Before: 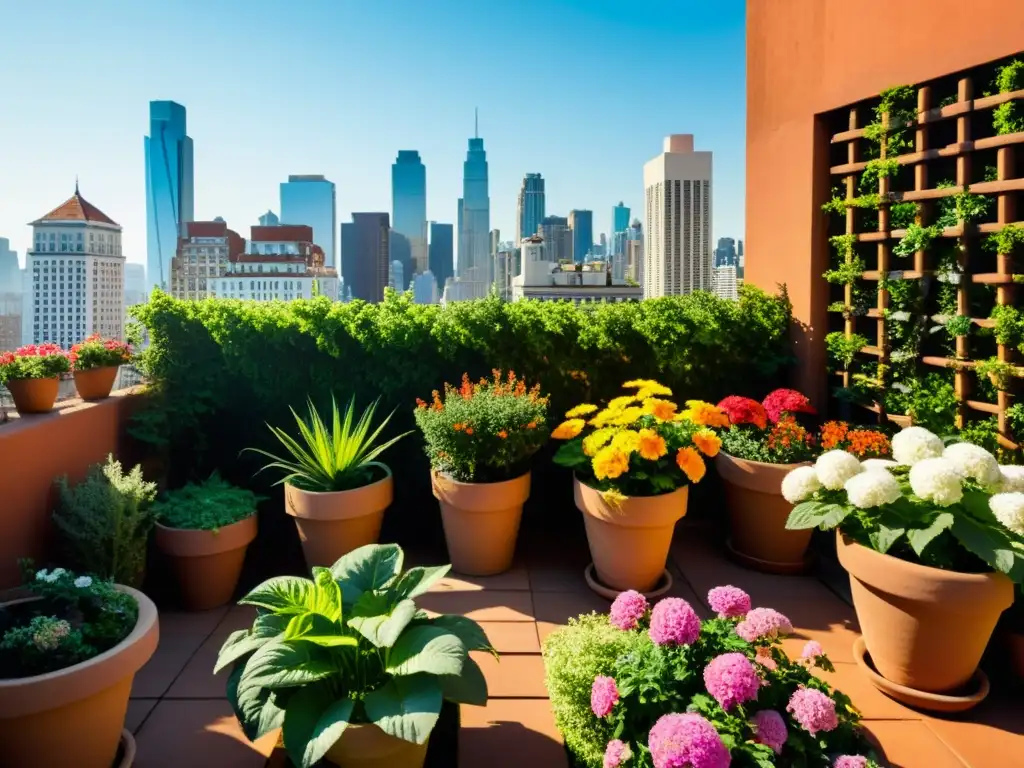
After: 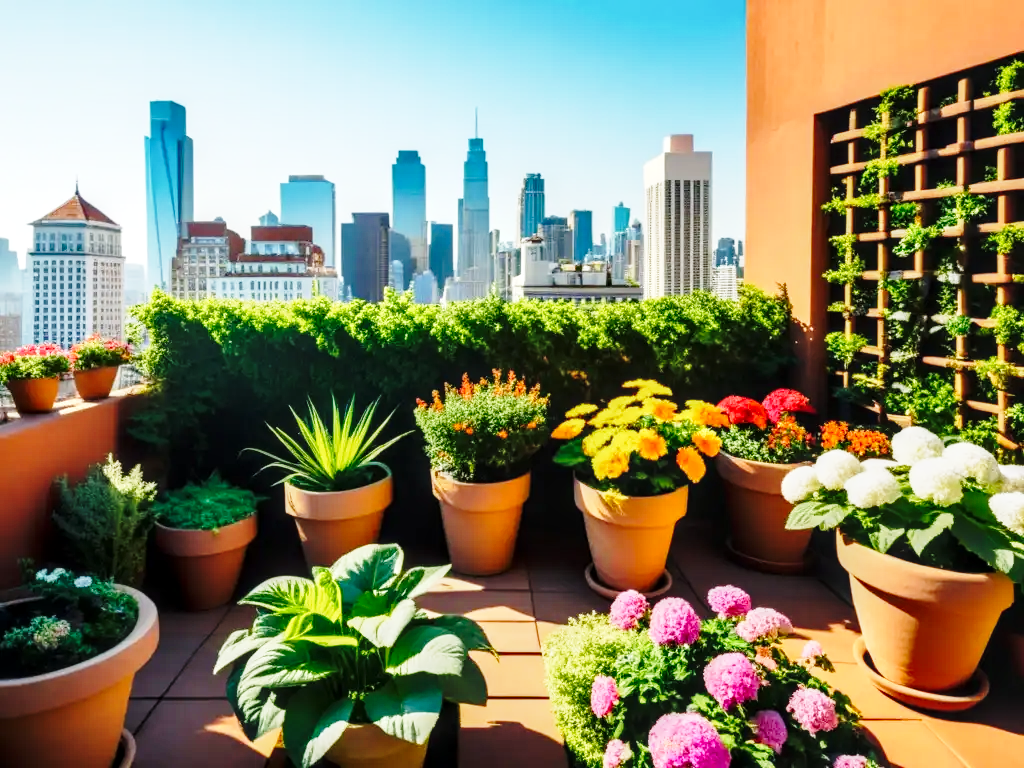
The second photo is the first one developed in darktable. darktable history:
base curve: curves: ch0 [(0, 0) (0.028, 0.03) (0.121, 0.232) (0.46, 0.748) (0.859, 0.968) (1, 1)], preserve colors none
local contrast: detail 130%
